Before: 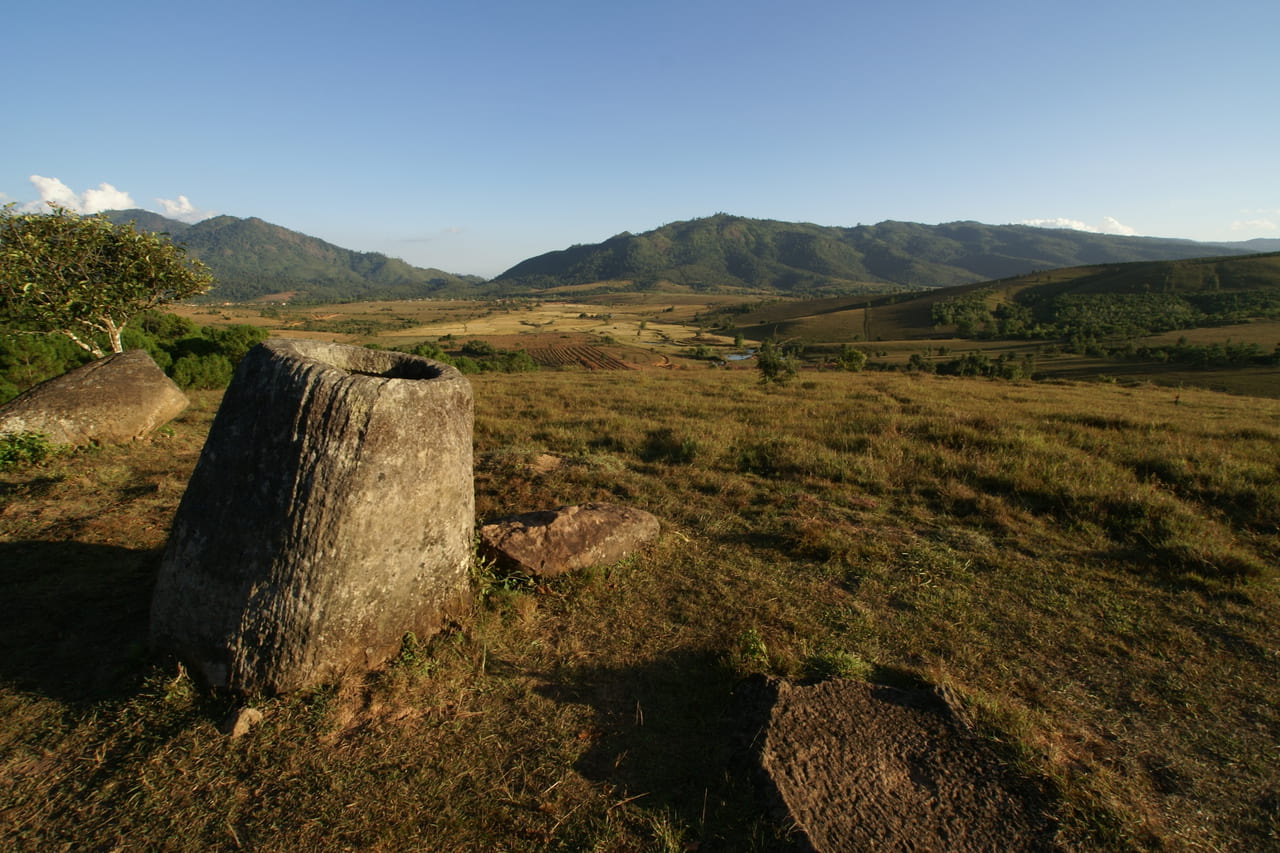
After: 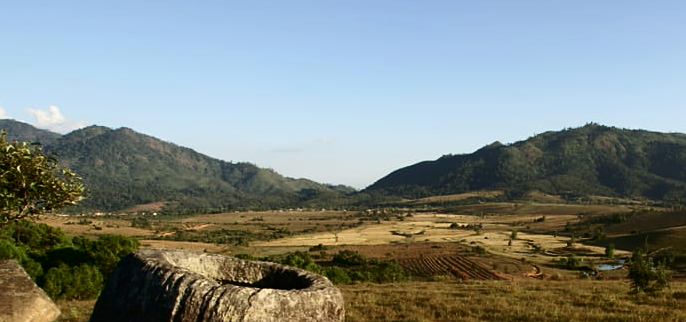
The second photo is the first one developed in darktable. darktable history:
contrast brightness saturation: contrast 0.28
sharpen: amount 0.2
crop: left 10.121%, top 10.631%, right 36.218%, bottom 51.526%
